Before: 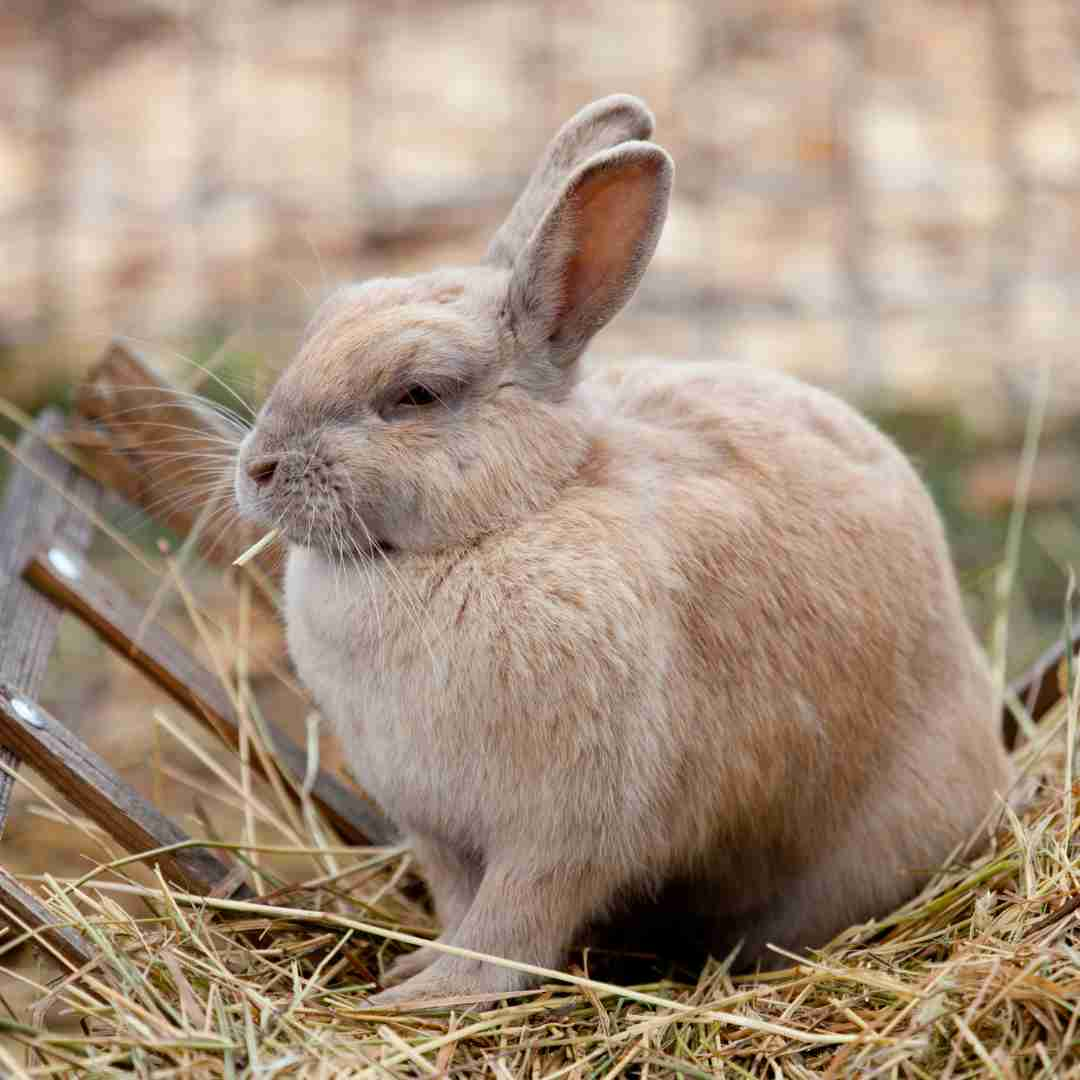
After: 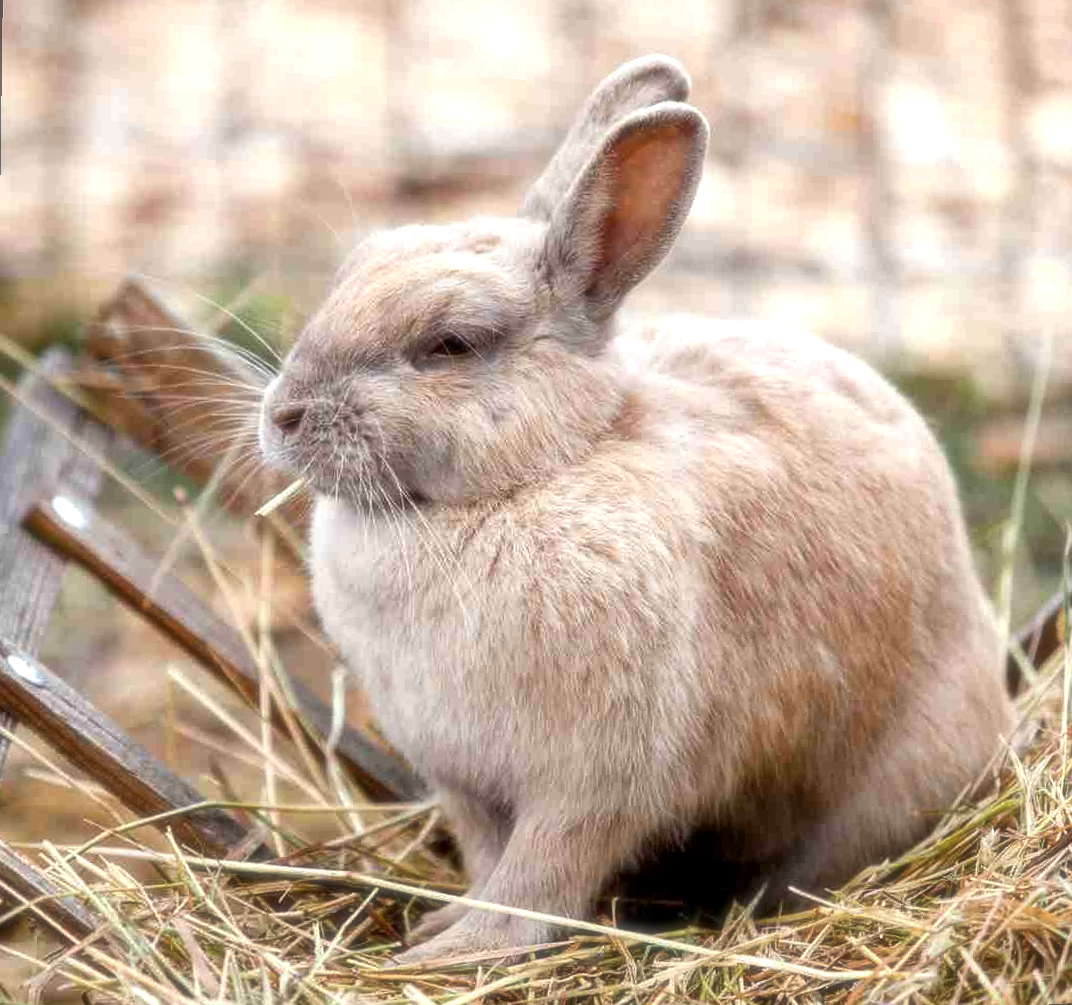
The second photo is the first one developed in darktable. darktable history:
exposure: black level correction 0, exposure 0.5 EV, compensate highlight preservation false
sharpen: radius 1
local contrast: detail 130%
contrast brightness saturation: contrast 0.01, saturation -0.05
rotate and perspective: rotation 0.679°, lens shift (horizontal) 0.136, crop left 0.009, crop right 0.991, crop top 0.078, crop bottom 0.95
soften: size 19.52%, mix 20.32%
